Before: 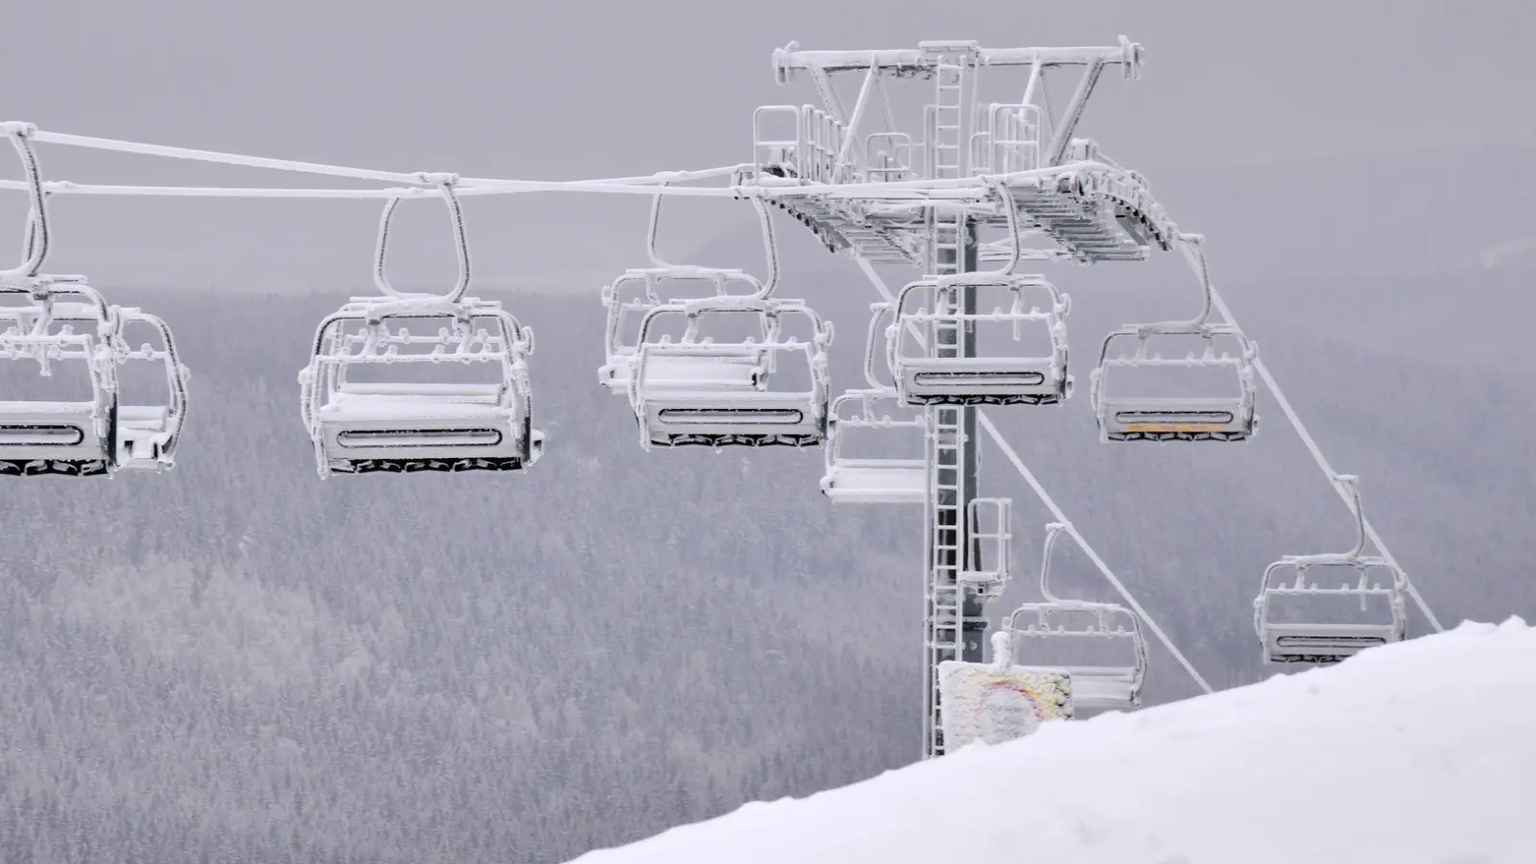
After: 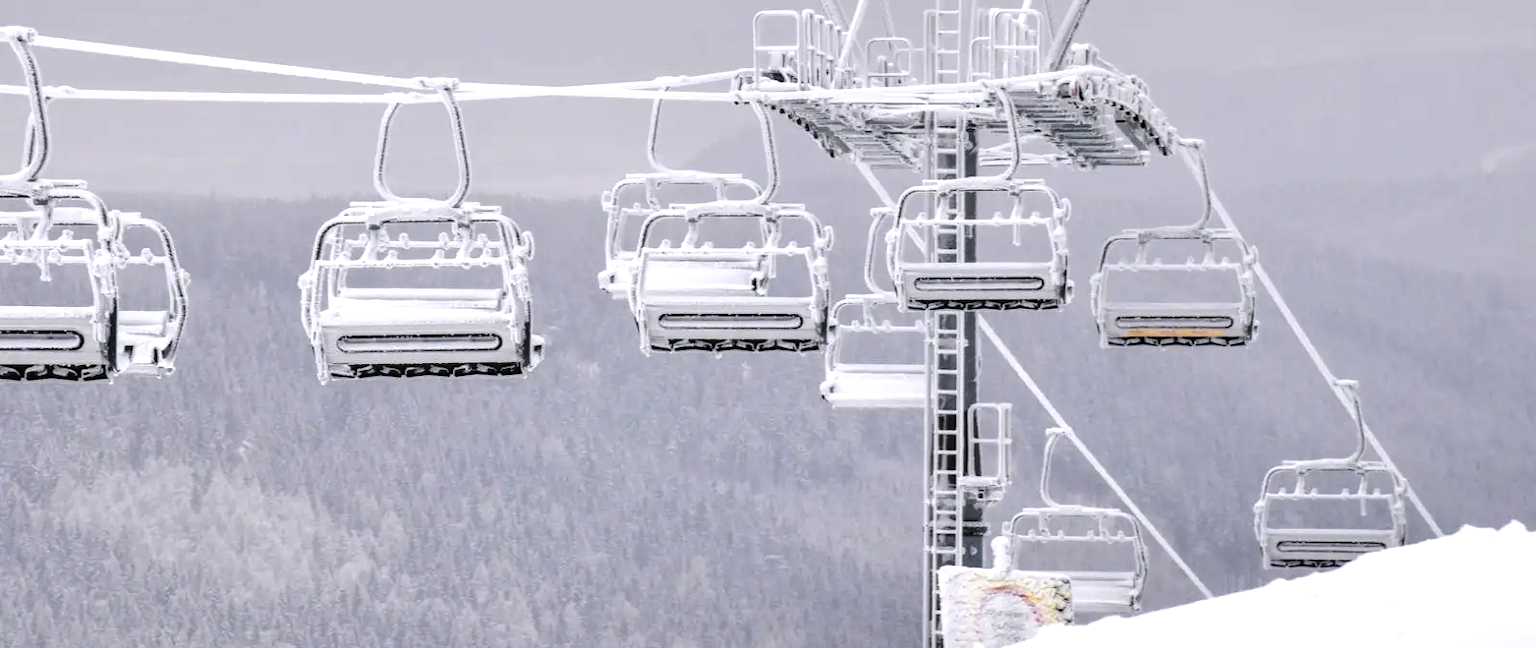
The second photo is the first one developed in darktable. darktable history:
local contrast: on, module defaults
tone equalizer: -8 EV -0.453 EV, -7 EV -0.404 EV, -6 EV -0.336 EV, -5 EV -0.246 EV, -3 EV 0.212 EV, -2 EV 0.319 EV, -1 EV 0.388 EV, +0 EV 0.392 EV, edges refinement/feathering 500, mask exposure compensation -1.57 EV, preserve details no
crop: top 11.009%, bottom 13.954%
